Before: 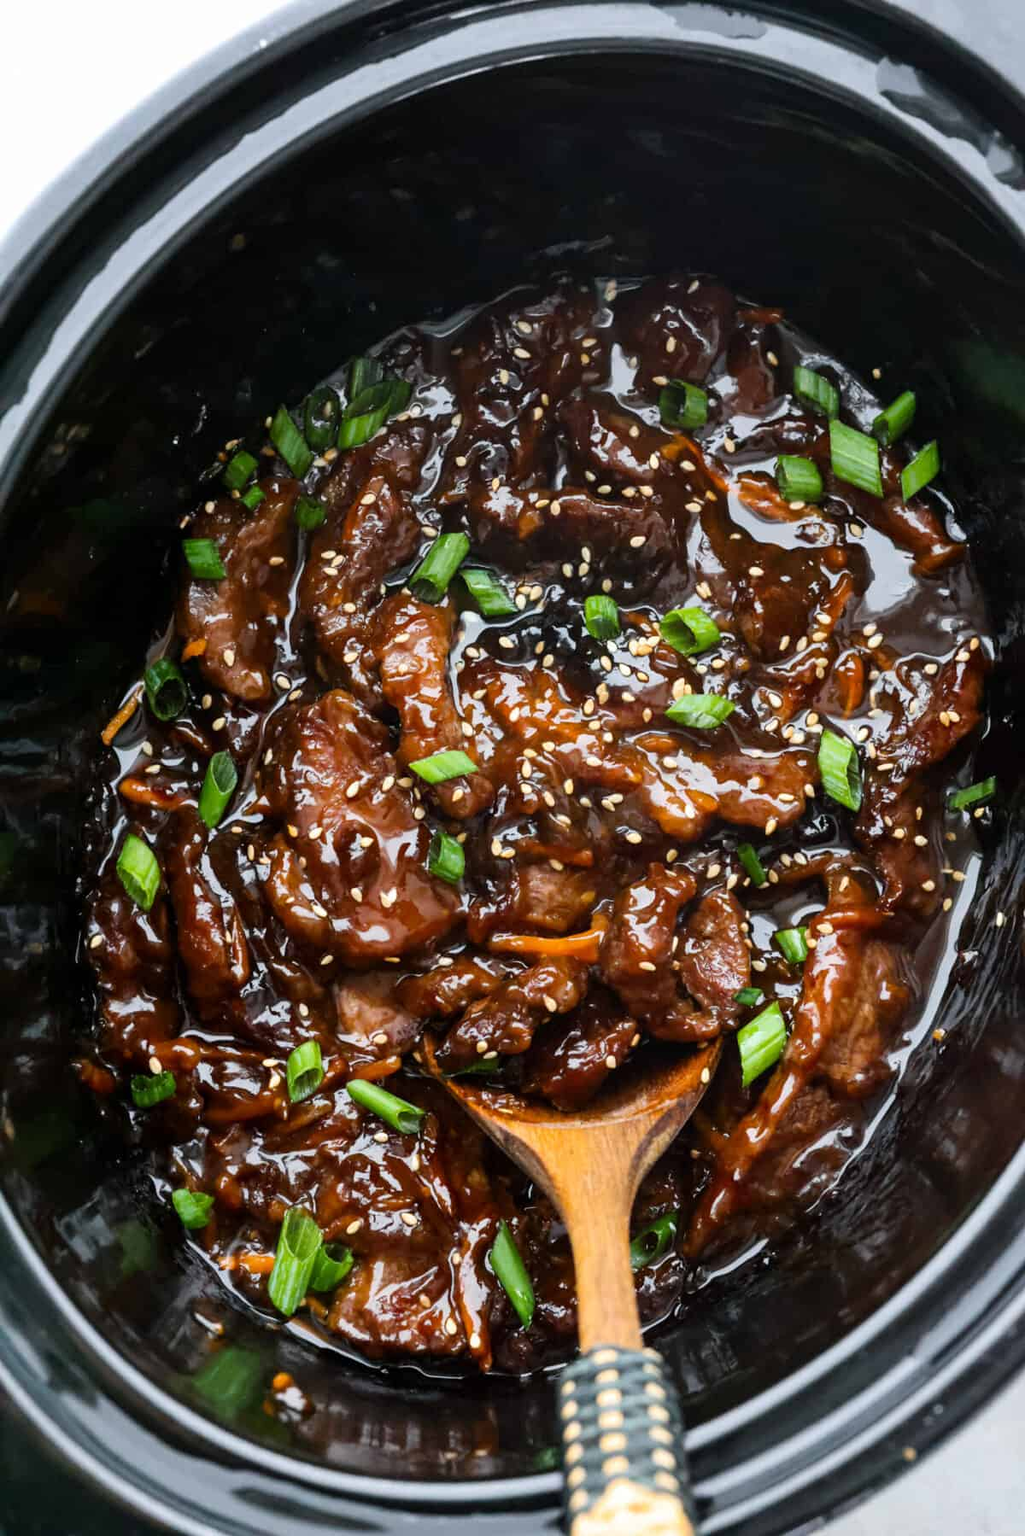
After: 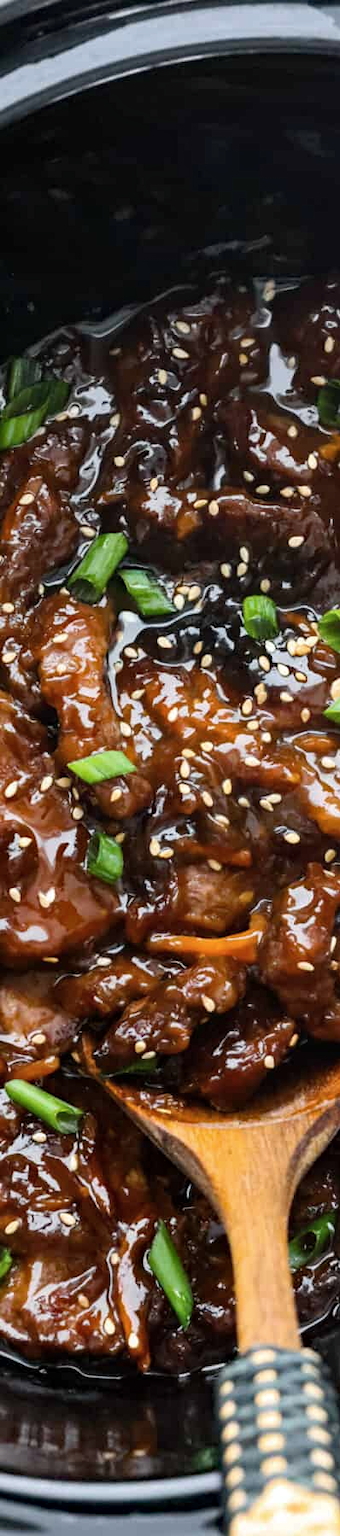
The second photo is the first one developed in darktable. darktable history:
crop: left 33.36%, right 33.36%
haze removal: compatibility mode true, adaptive false
contrast brightness saturation: saturation -0.1
